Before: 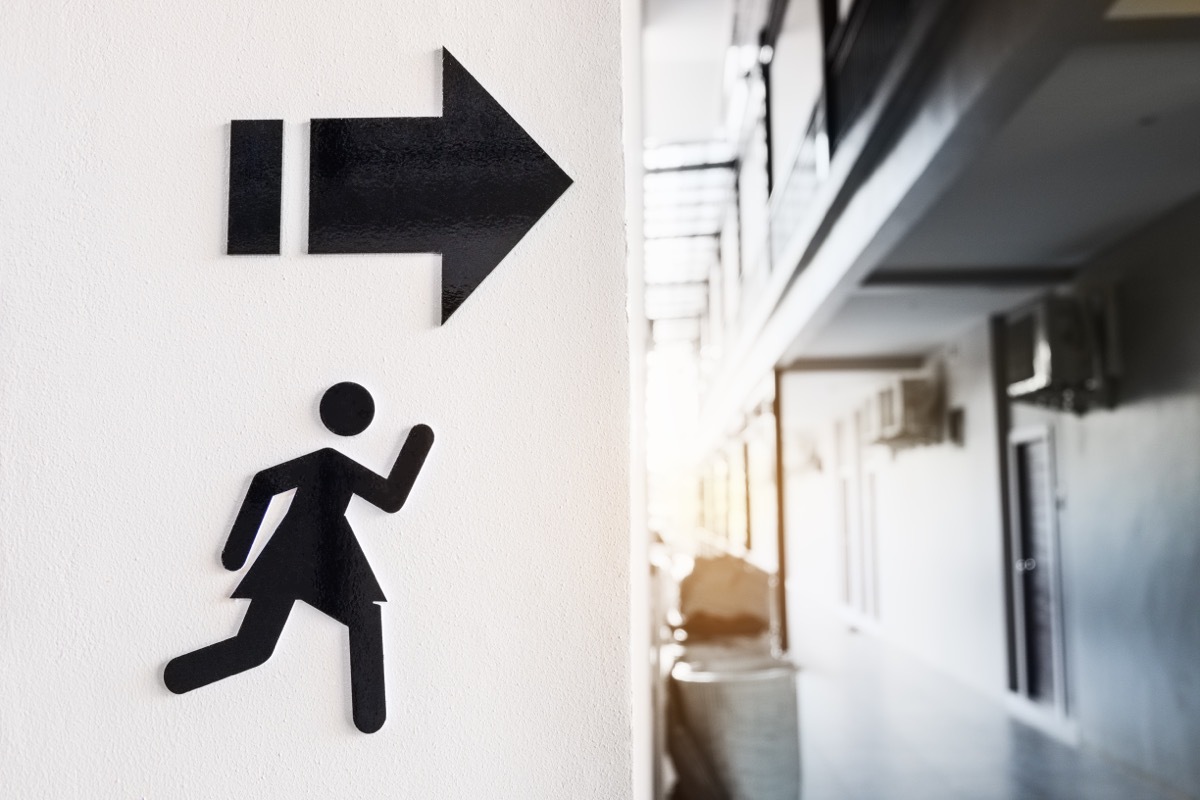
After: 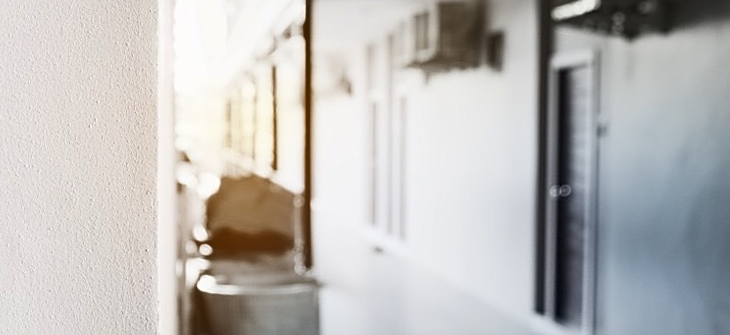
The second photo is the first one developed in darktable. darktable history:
shadows and highlights: low approximation 0.01, soften with gaussian
rotate and perspective: rotation 0.062°, lens shift (vertical) 0.115, lens shift (horizontal) -0.133, crop left 0.047, crop right 0.94, crop top 0.061, crop bottom 0.94
sharpen: on, module defaults
crop and rotate: left 35.509%, top 50.238%, bottom 4.934%
